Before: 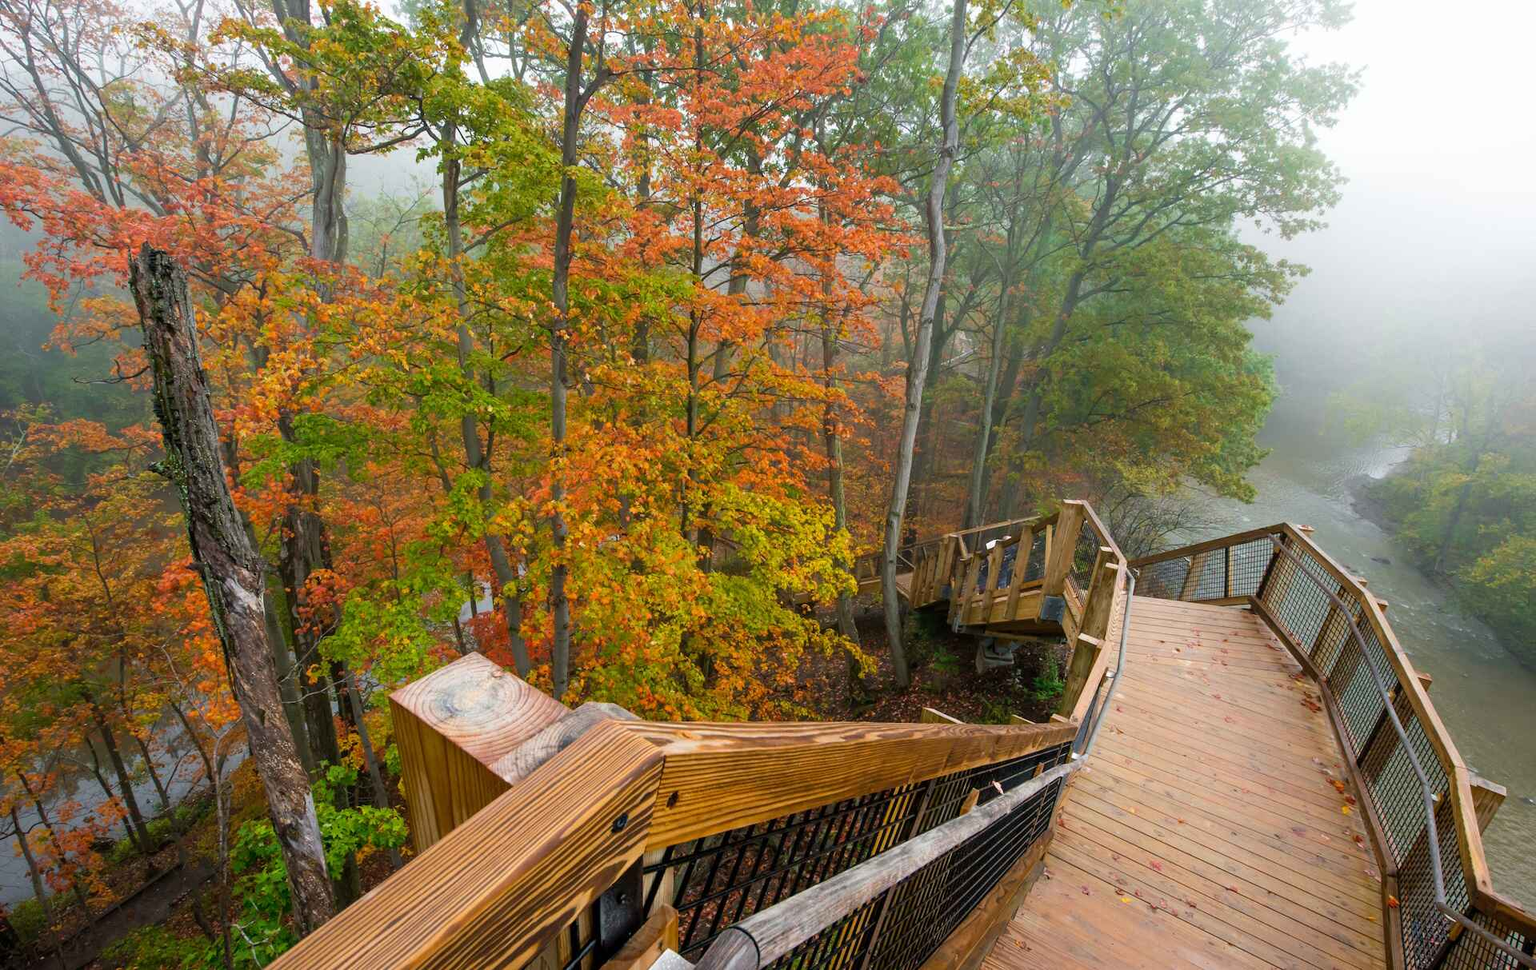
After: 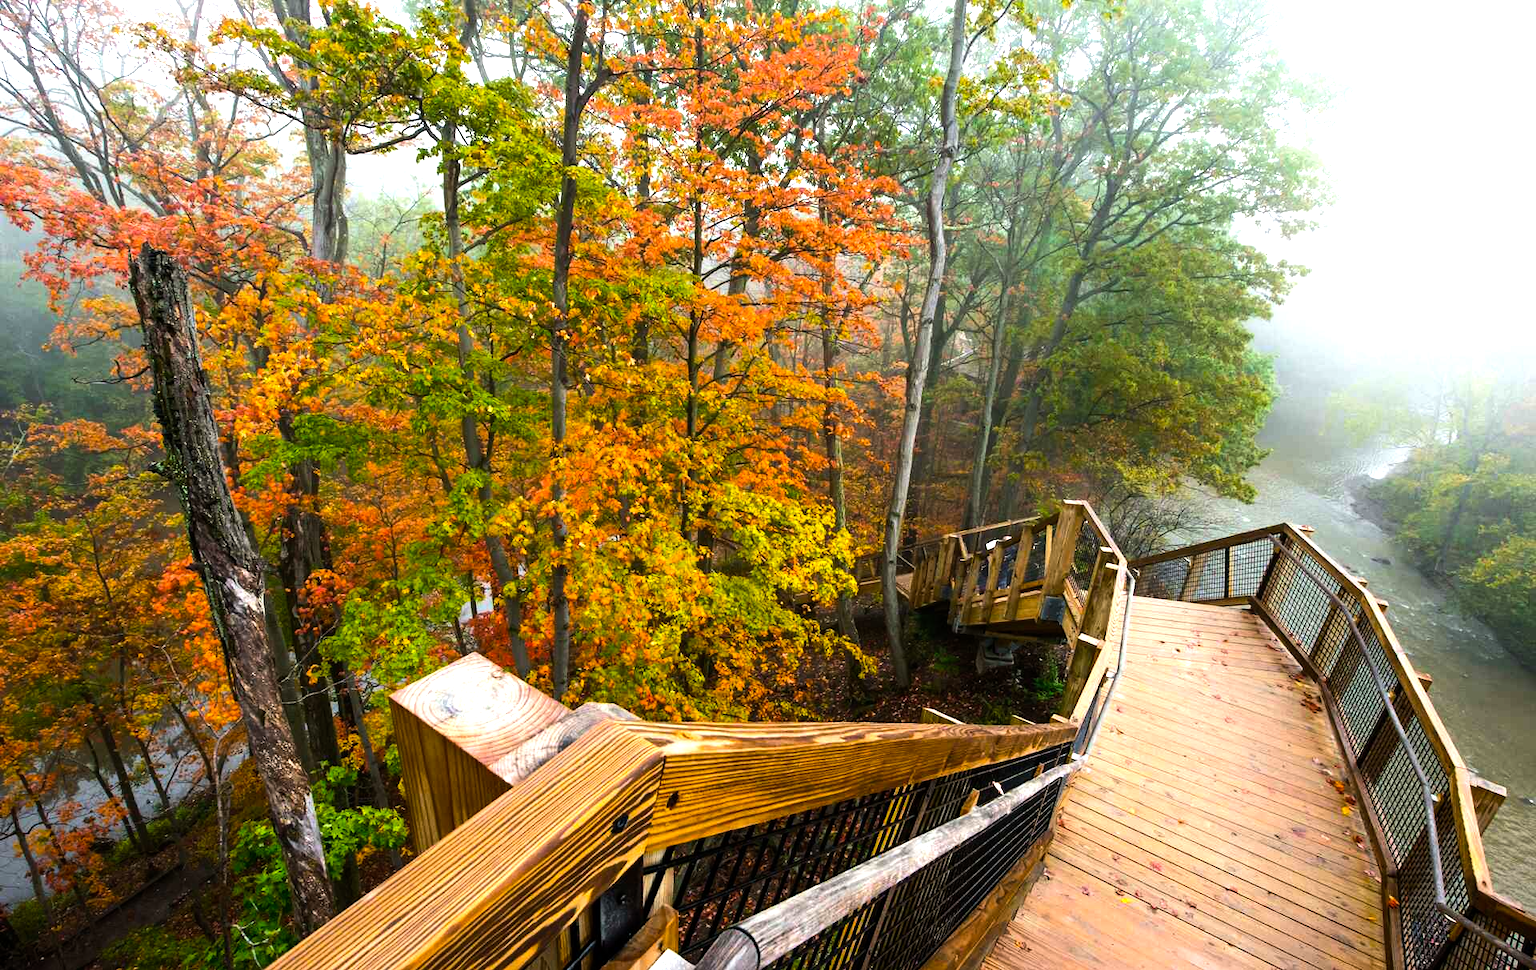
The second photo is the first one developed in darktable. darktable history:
tone equalizer: -8 EV -1.08 EV, -7 EV -1.01 EV, -6 EV -0.867 EV, -5 EV -0.578 EV, -3 EV 0.578 EV, -2 EV 0.867 EV, -1 EV 1.01 EV, +0 EV 1.08 EV, edges refinement/feathering 500, mask exposure compensation -1.57 EV, preserve details no
color balance rgb: perceptual saturation grading › global saturation 20%, global vibrance 10%
